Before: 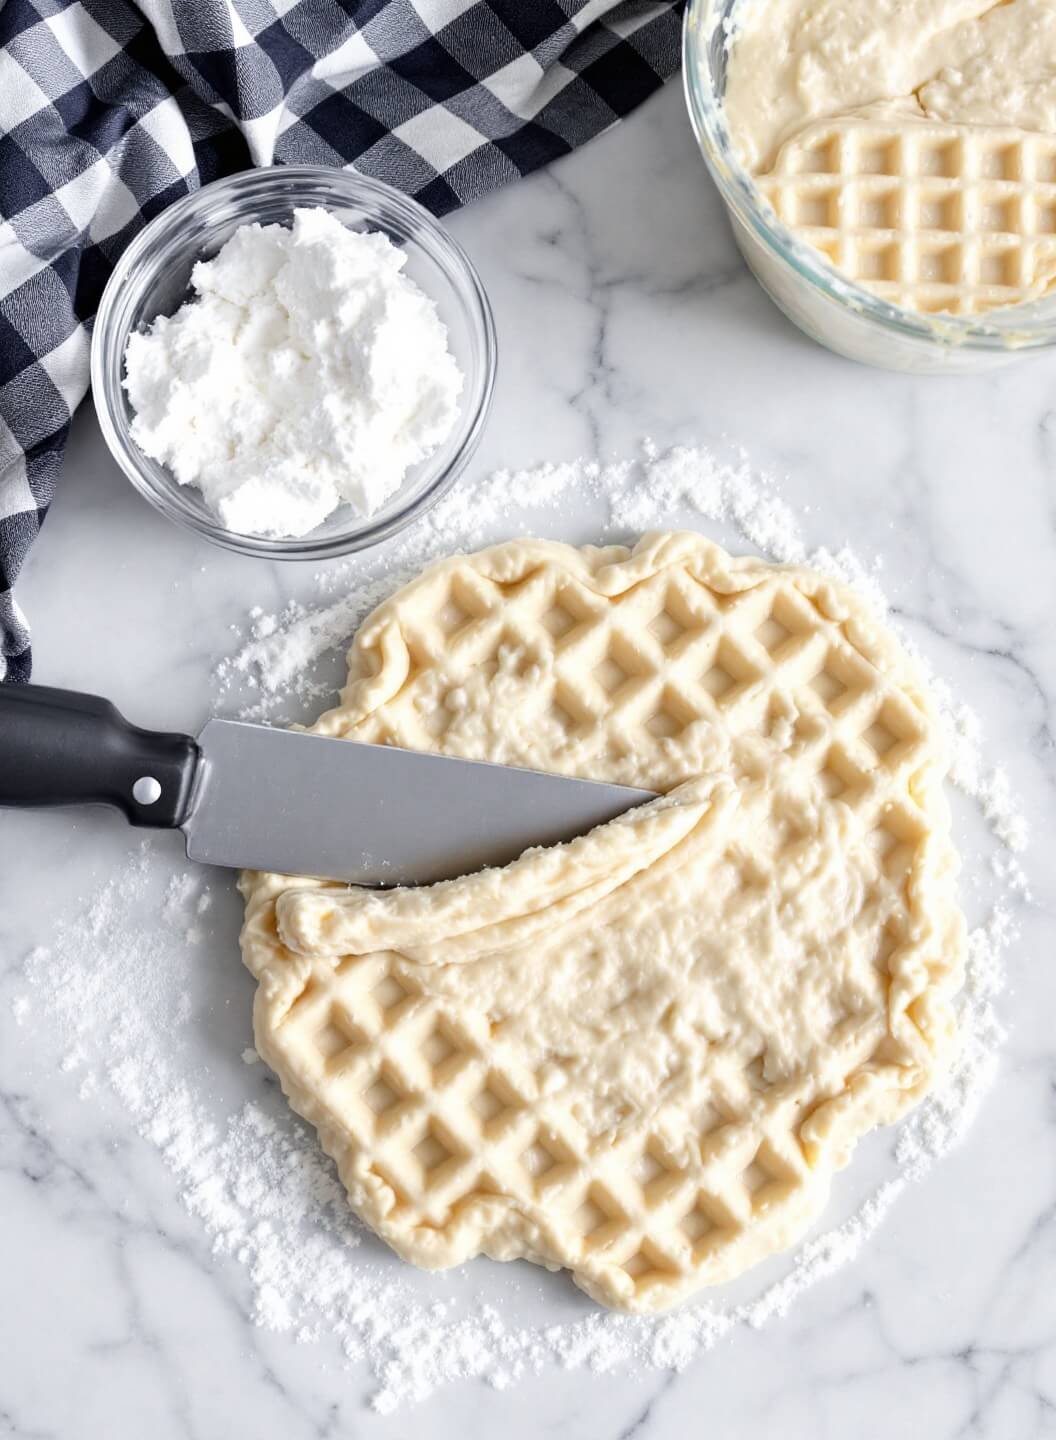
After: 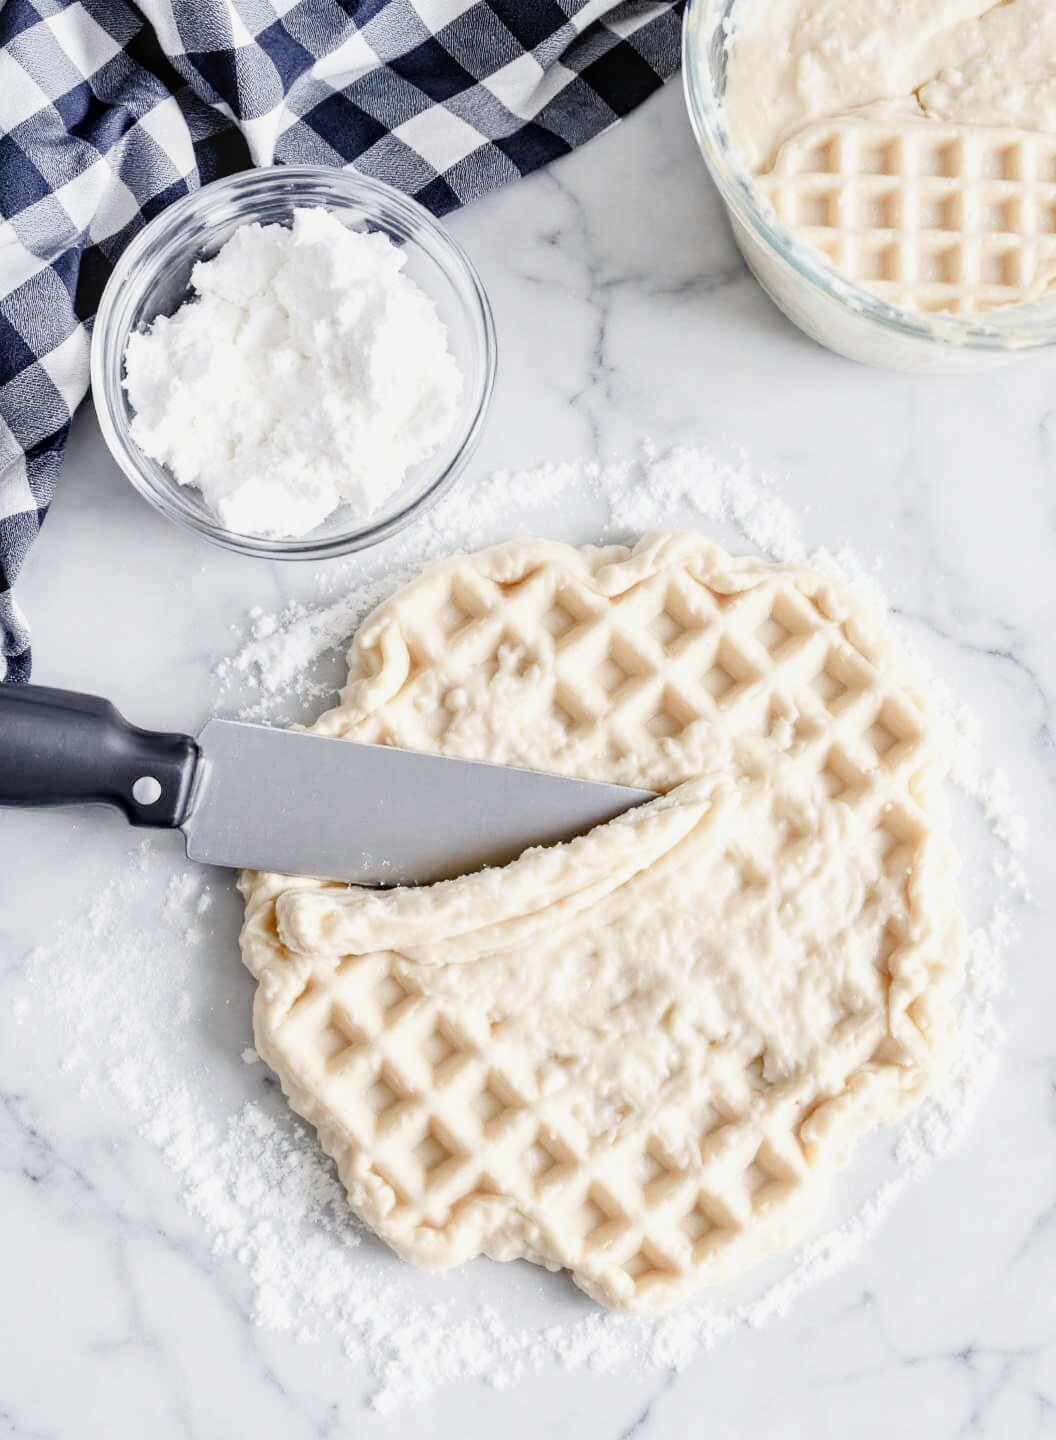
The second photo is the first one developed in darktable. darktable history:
filmic rgb: black relative exposure -7.65 EV, white relative exposure 4.56 EV, threshold 5.99 EV, hardness 3.61, enable highlight reconstruction true
color zones: curves: ch0 [(0, 0.5) (0.143, 0.5) (0.286, 0.5) (0.429, 0.5) (0.571, 0.5) (0.714, 0.476) (0.857, 0.5) (1, 0.5)]; ch2 [(0, 0.5) (0.143, 0.5) (0.286, 0.5) (0.429, 0.5) (0.571, 0.5) (0.714, 0.487) (0.857, 0.5) (1, 0.5)]
shadows and highlights: shadows 51.9, highlights -28.33, soften with gaussian
color balance rgb: perceptual saturation grading › global saturation 20%, perceptual saturation grading › highlights -49.83%, perceptual saturation grading › shadows 25.23%
local contrast: on, module defaults
exposure: black level correction 0, exposure 1.2 EV, compensate highlight preservation false
